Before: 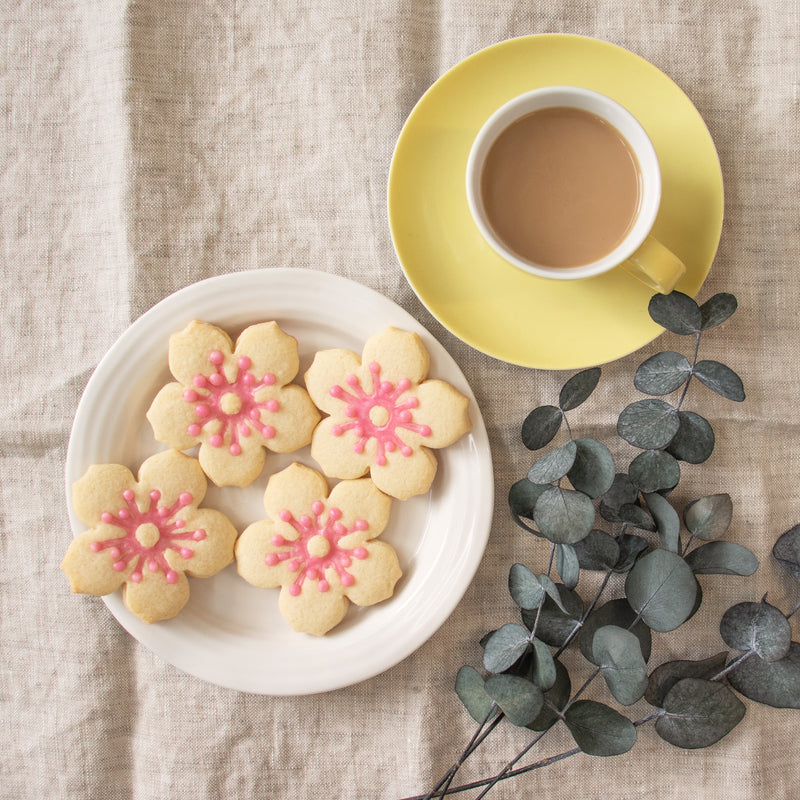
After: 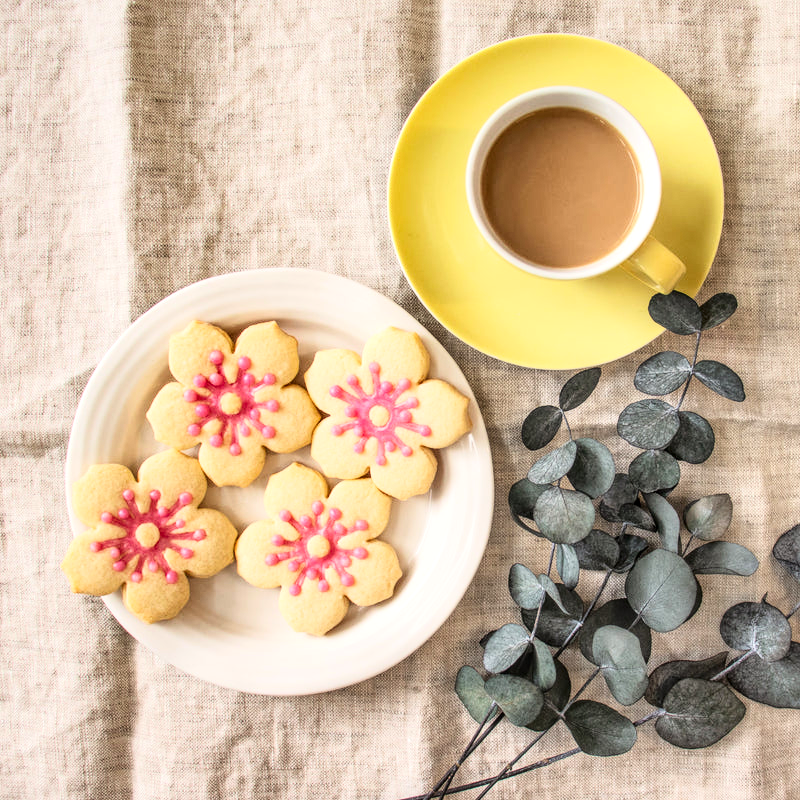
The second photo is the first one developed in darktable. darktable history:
base curve: curves: ch0 [(0, 0) (0.028, 0.03) (0.121, 0.232) (0.46, 0.748) (0.859, 0.968) (1, 1)]
local contrast: on, module defaults
shadows and highlights: soften with gaussian
